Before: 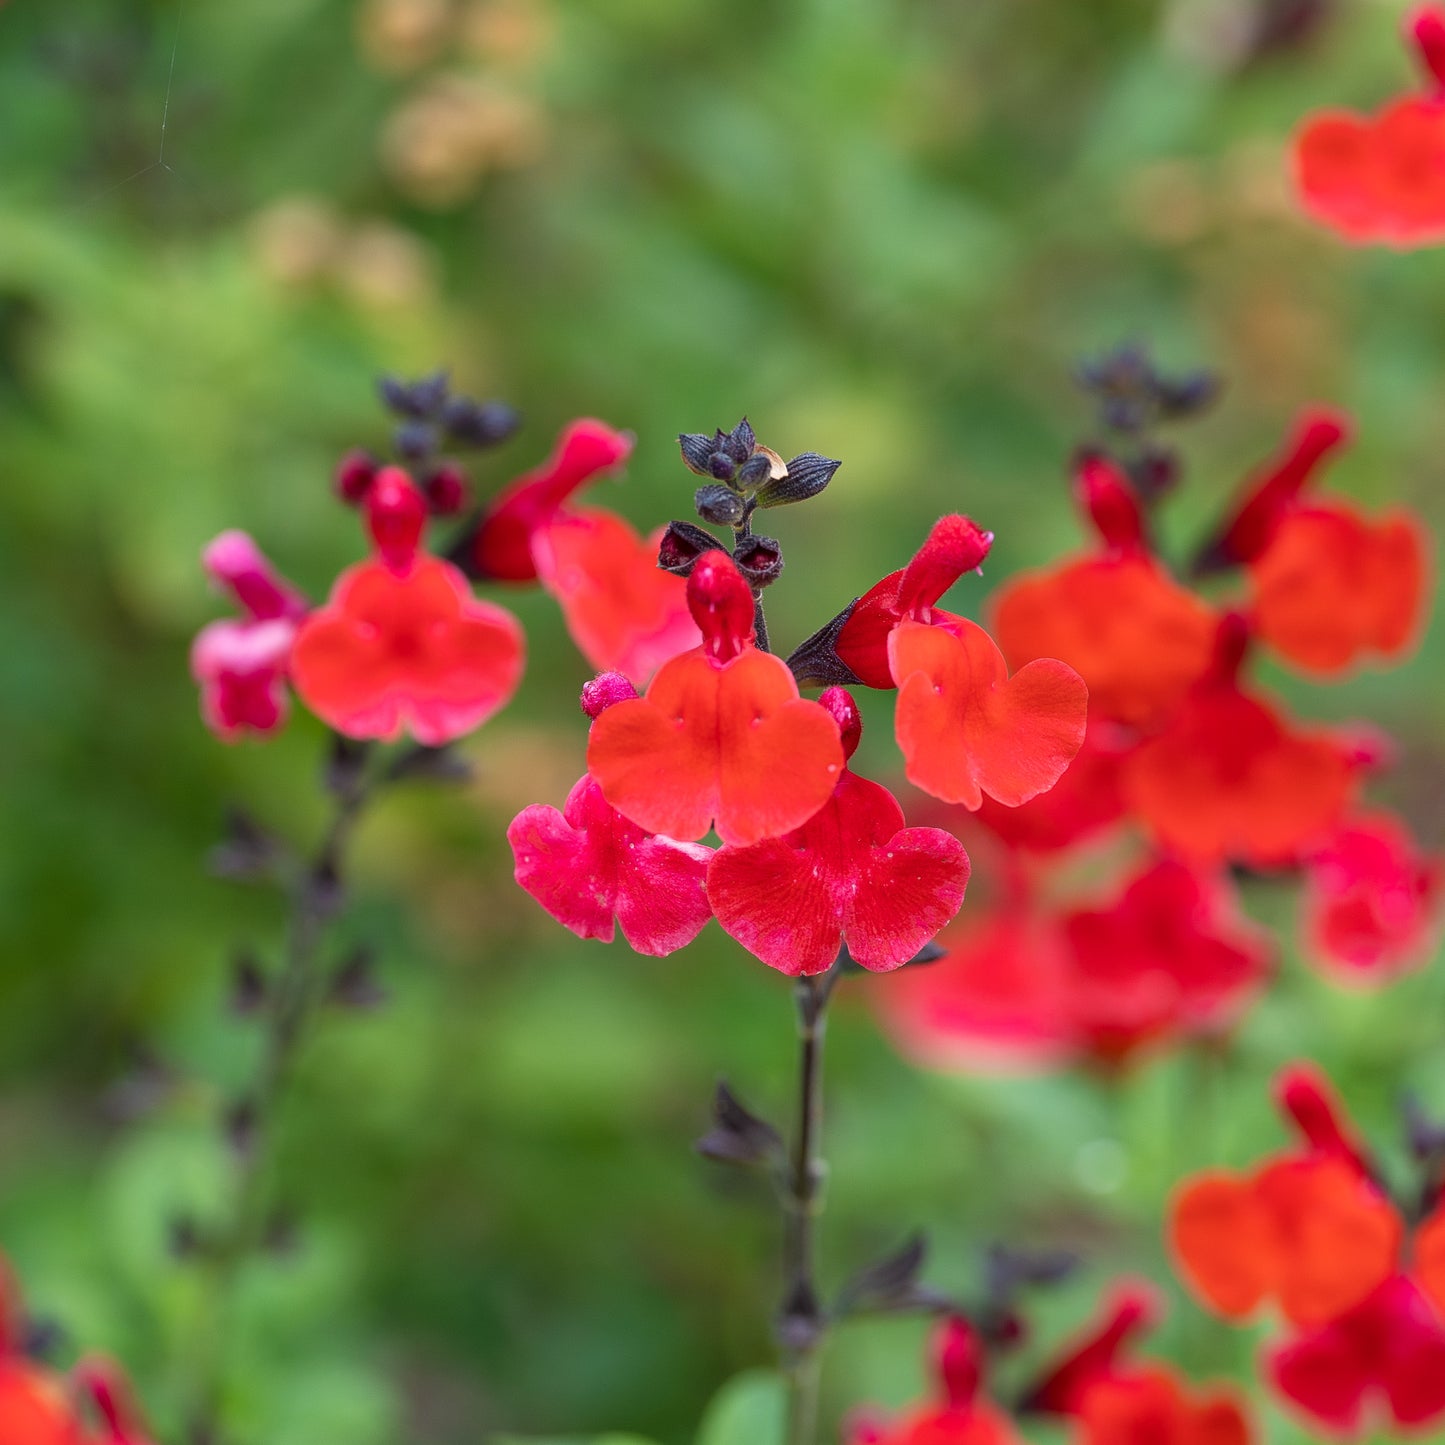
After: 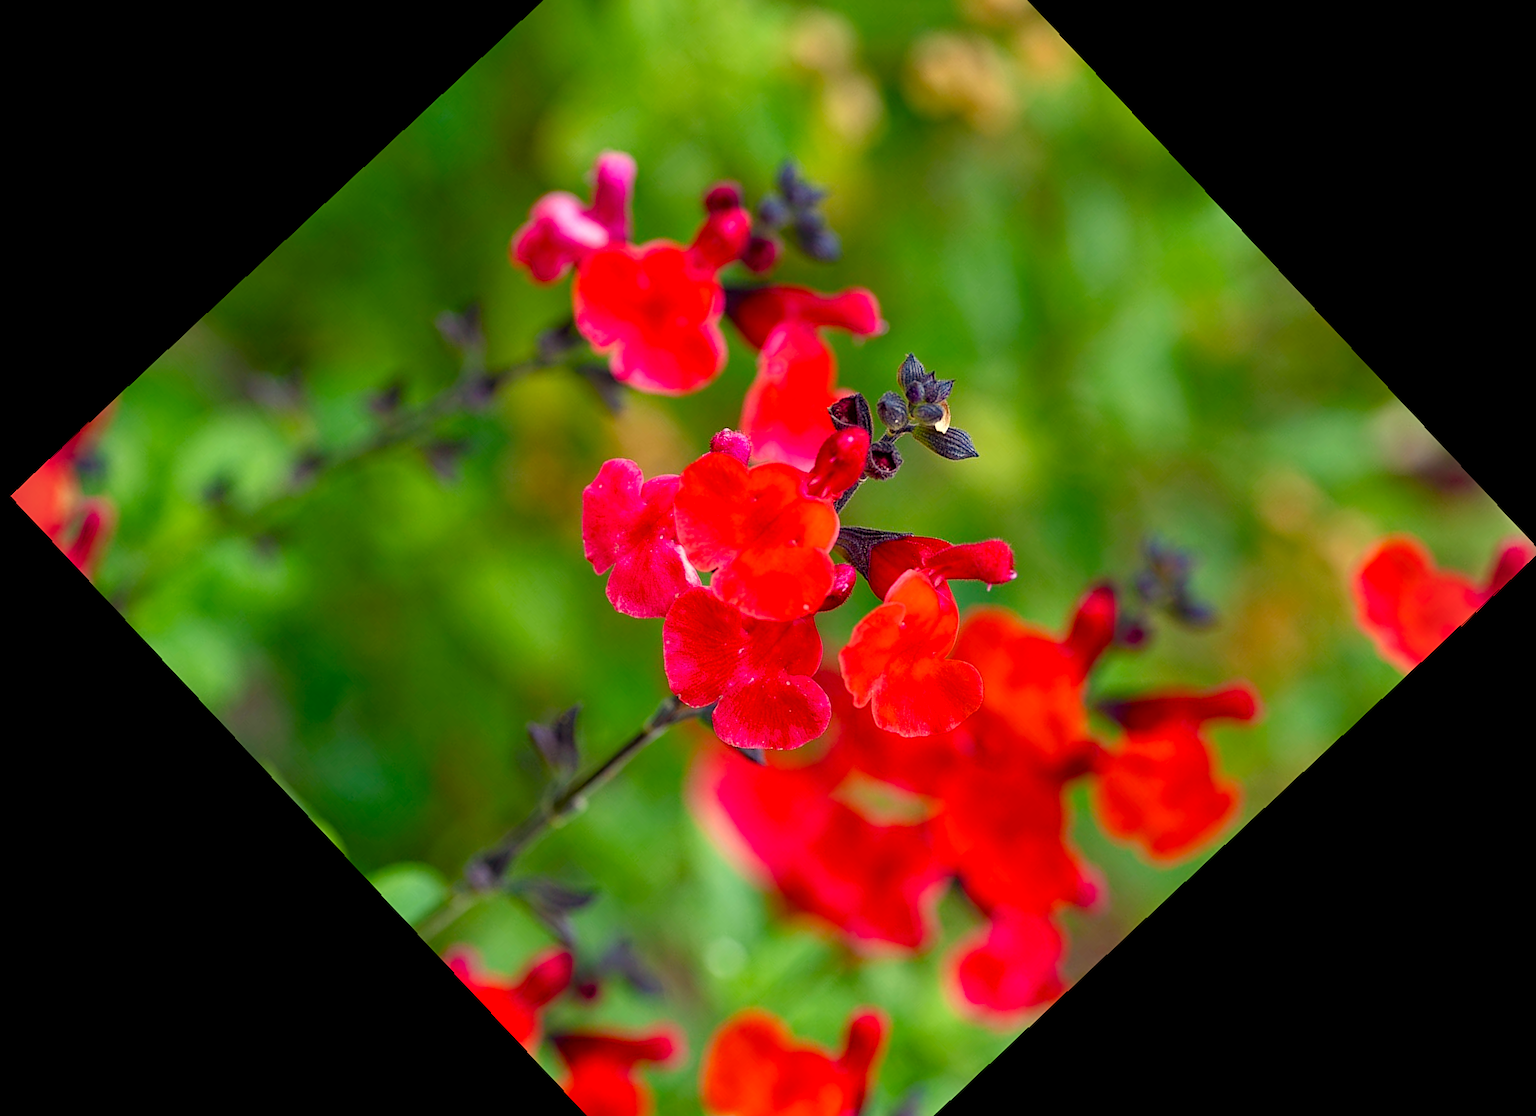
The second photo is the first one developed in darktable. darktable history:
vignetting: fall-off radius 45%, brightness -0.33
color correction: highlights a* 1.39, highlights b* 17.83
color balance rgb: perceptual saturation grading › global saturation 20%, perceptual saturation grading › highlights -25%, perceptual saturation grading › shadows 50%
exposure: exposure 0.15 EV, compensate highlight preservation false
haze removal: compatibility mode true, adaptive false
sharpen: amount 0.2
rotate and perspective: rotation 0.8°, automatic cropping off
crop and rotate: angle -46.26°, top 16.234%, right 0.912%, bottom 11.704%
